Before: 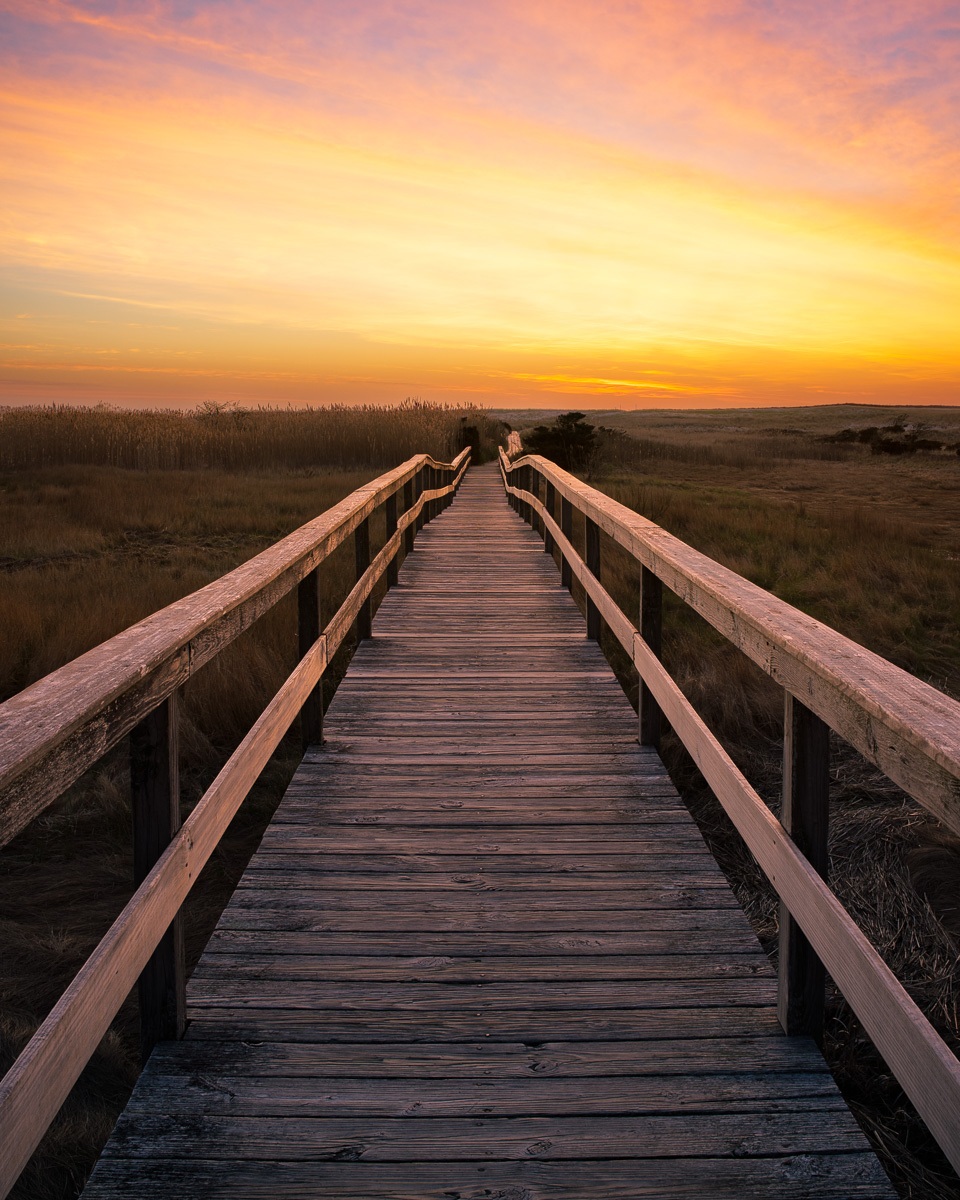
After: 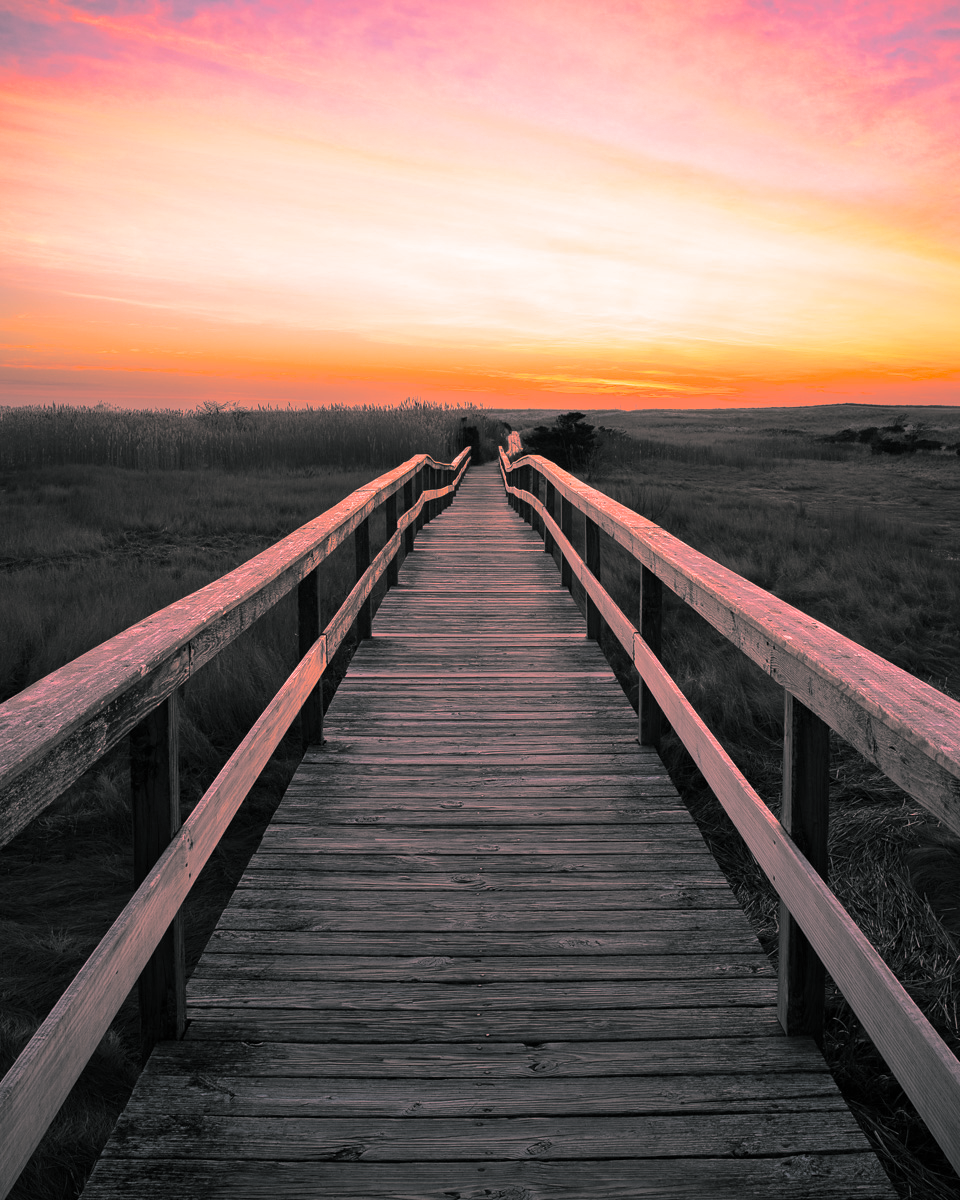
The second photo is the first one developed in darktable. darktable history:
split-toning: shadows › hue 190.8°, shadows › saturation 0.05, highlights › hue 54°, highlights › saturation 0.05, compress 0%
white balance: red 1.188, blue 1.11
contrast brightness saturation: saturation 0.13
